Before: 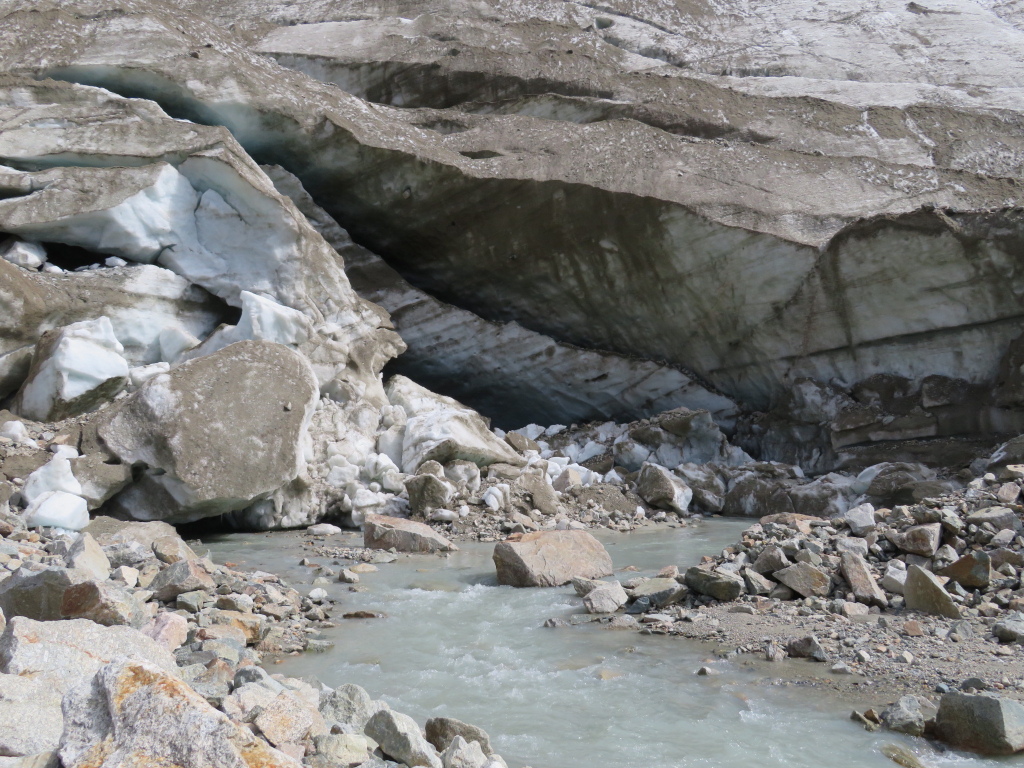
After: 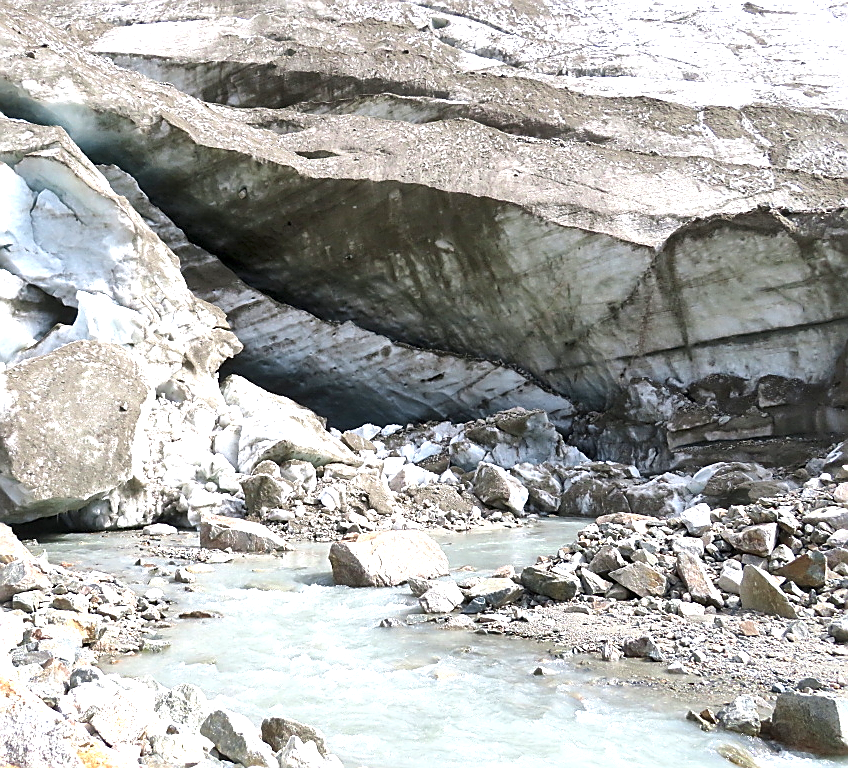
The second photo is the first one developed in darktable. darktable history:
crop: left 16.079%
local contrast: mode bilateral grid, contrast 24, coarseness 59, detail 152%, midtone range 0.2
sharpen: radius 1.361, amount 1.233, threshold 0.675
exposure: exposure 1.207 EV, compensate exposure bias true, compensate highlight preservation false
